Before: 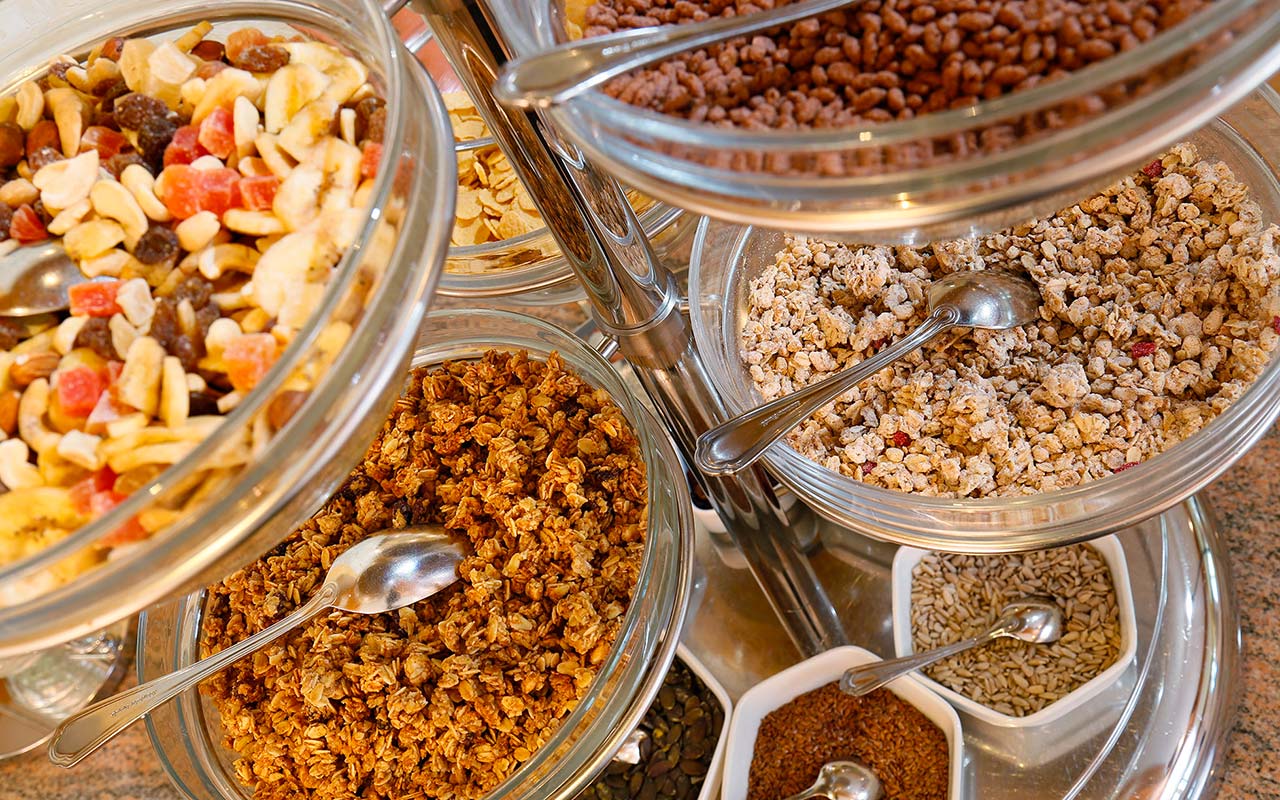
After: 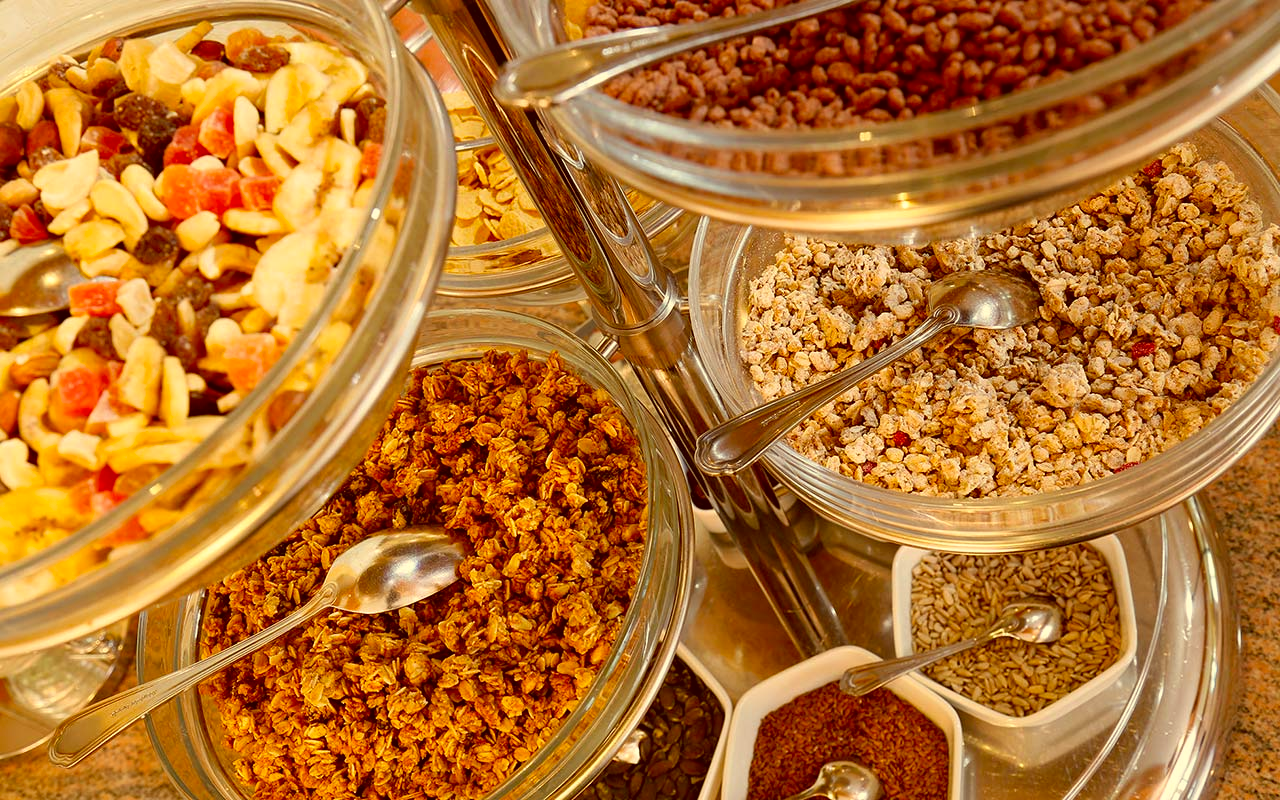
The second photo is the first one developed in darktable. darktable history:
color correction: highlights a* 1.19, highlights b* 24.27, shadows a* 15.62, shadows b* 24.5
